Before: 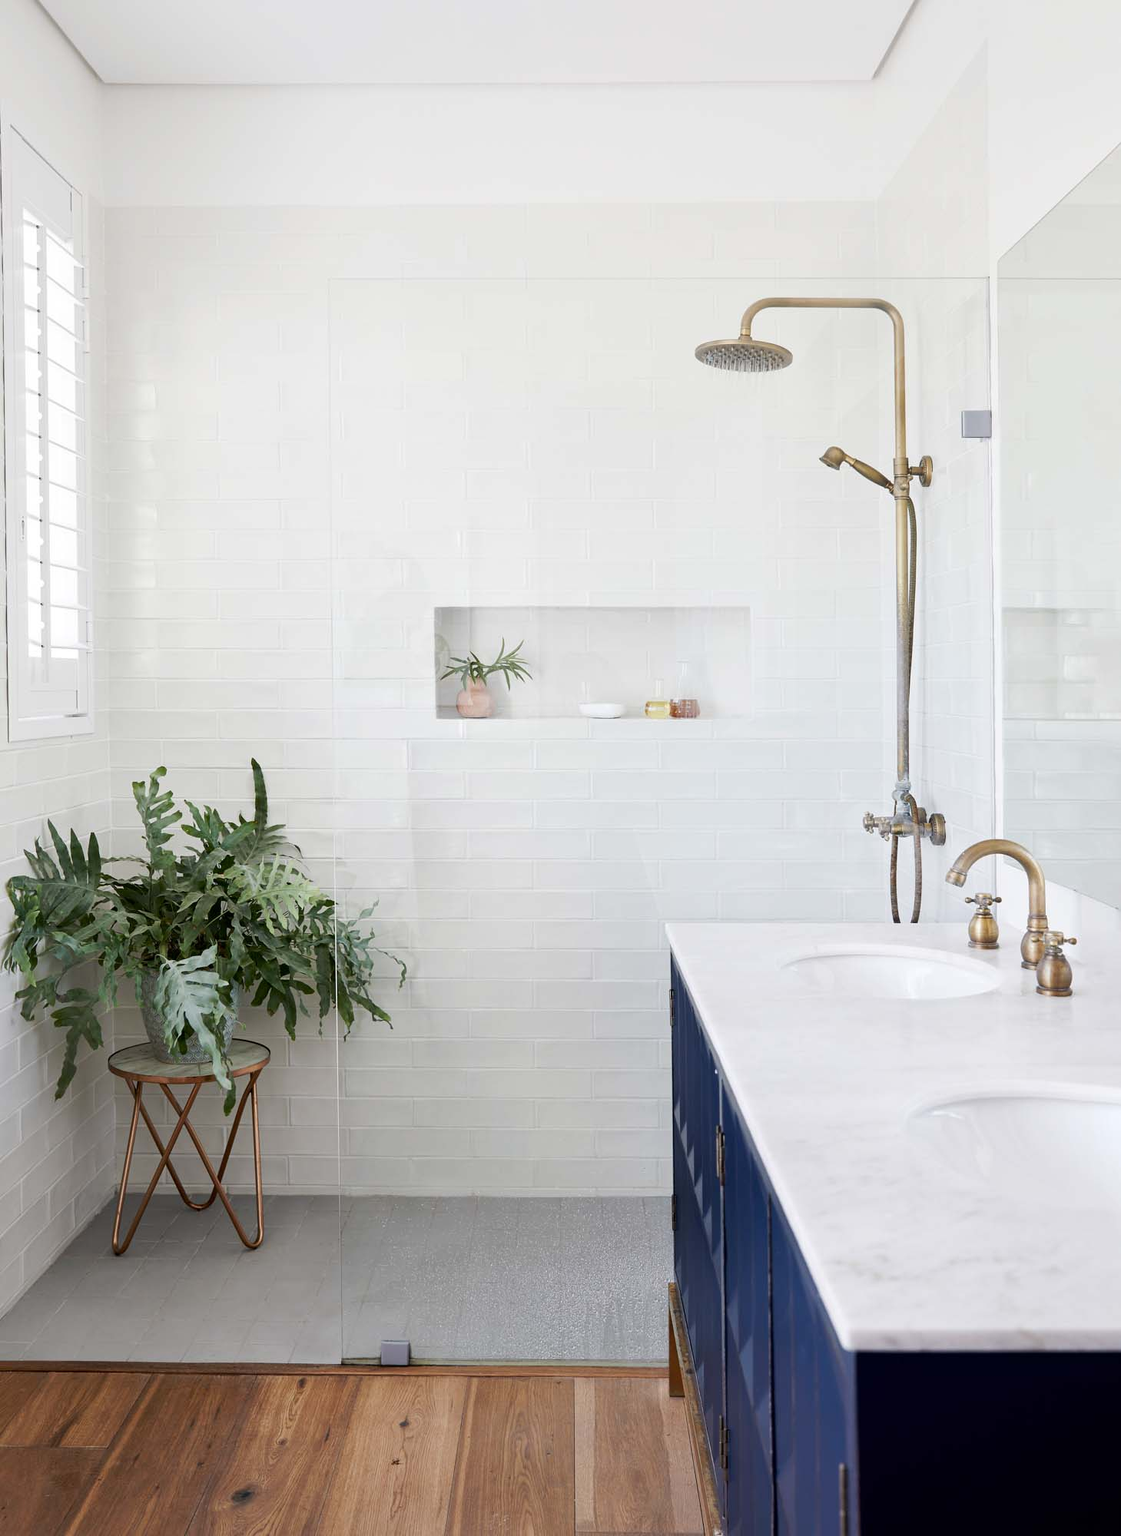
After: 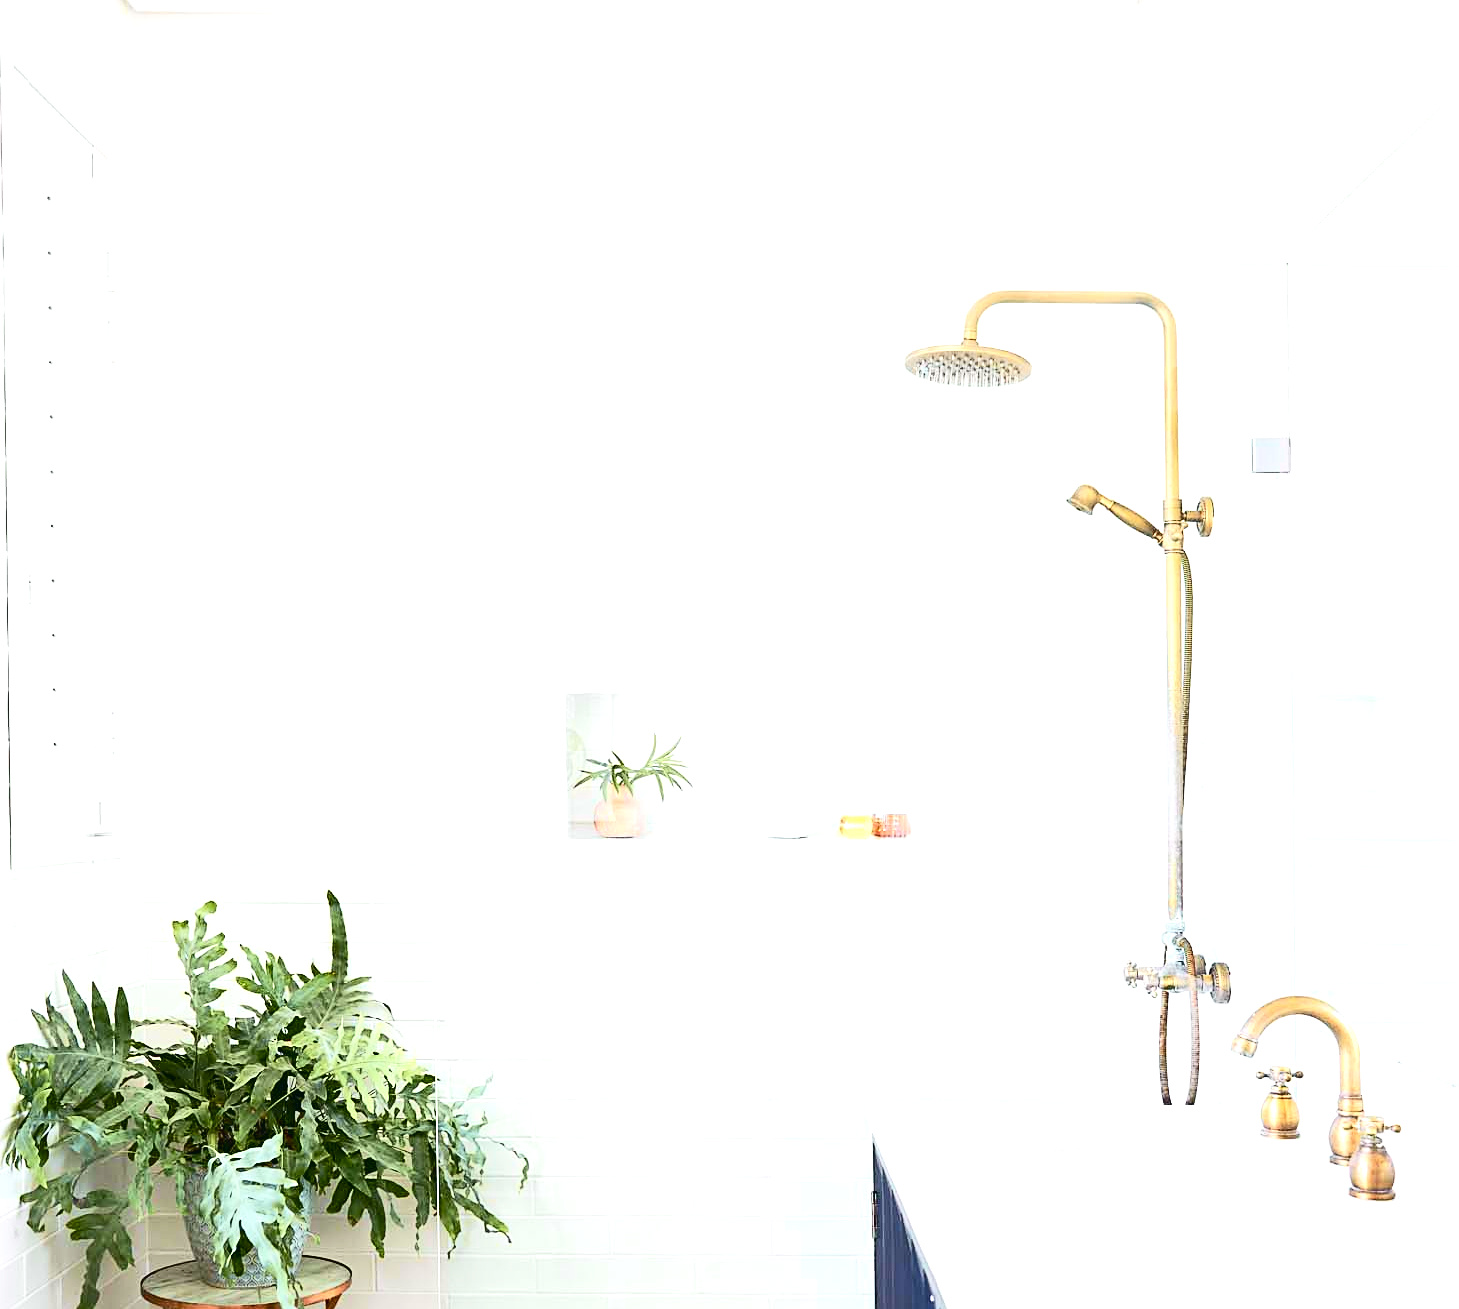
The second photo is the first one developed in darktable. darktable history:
exposure: black level correction 0, exposure 1.122 EV, compensate highlight preservation false
crop and rotate: top 4.896%, bottom 29.612%
tone curve: curves: ch0 [(0, 0.028) (0.037, 0.05) (0.123, 0.108) (0.19, 0.164) (0.269, 0.247) (0.475, 0.533) (0.595, 0.695) (0.718, 0.823) (0.855, 0.913) (1, 0.982)]; ch1 [(0, 0) (0.243, 0.245) (0.427, 0.41) (0.493, 0.481) (0.505, 0.502) (0.536, 0.545) (0.56, 0.582) (0.611, 0.644) (0.769, 0.807) (1, 1)]; ch2 [(0, 0) (0.249, 0.216) (0.349, 0.321) (0.424, 0.442) (0.476, 0.483) (0.498, 0.499) (0.517, 0.519) (0.532, 0.55) (0.569, 0.608) (0.614, 0.661) (0.706, 0.75) (0.808, 0.809) (0.991, 0.968)], color space Lab, independent channels, preserve colors none
sharpen: amount 0.494
